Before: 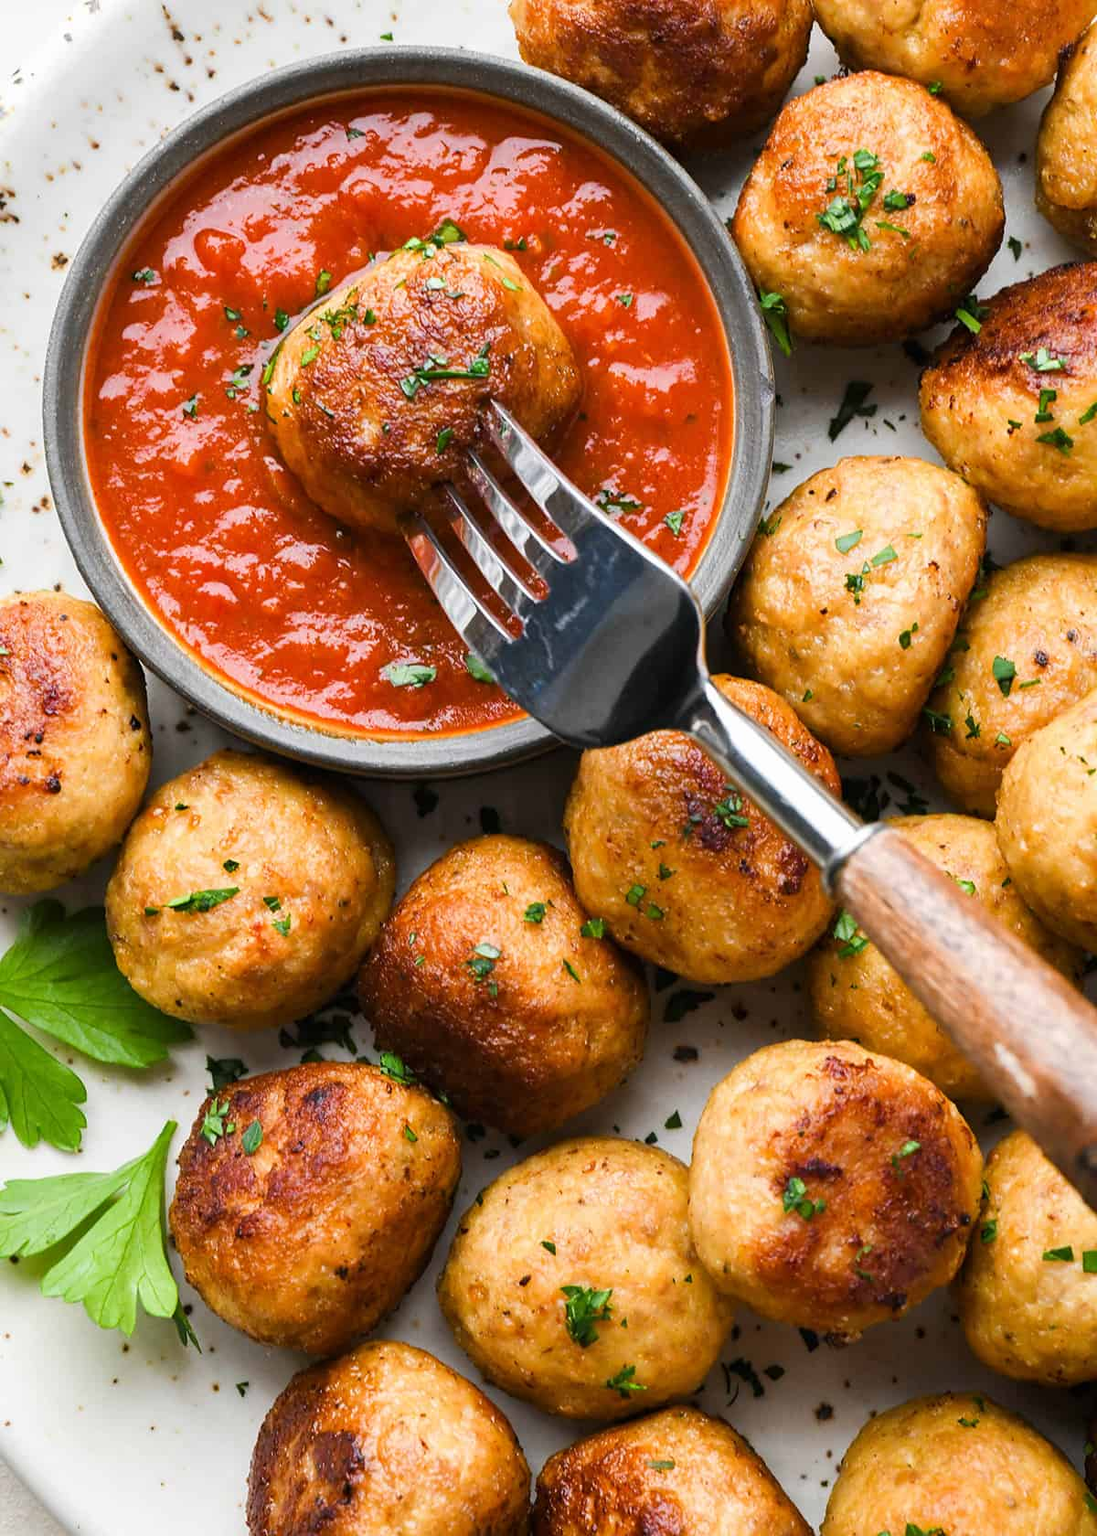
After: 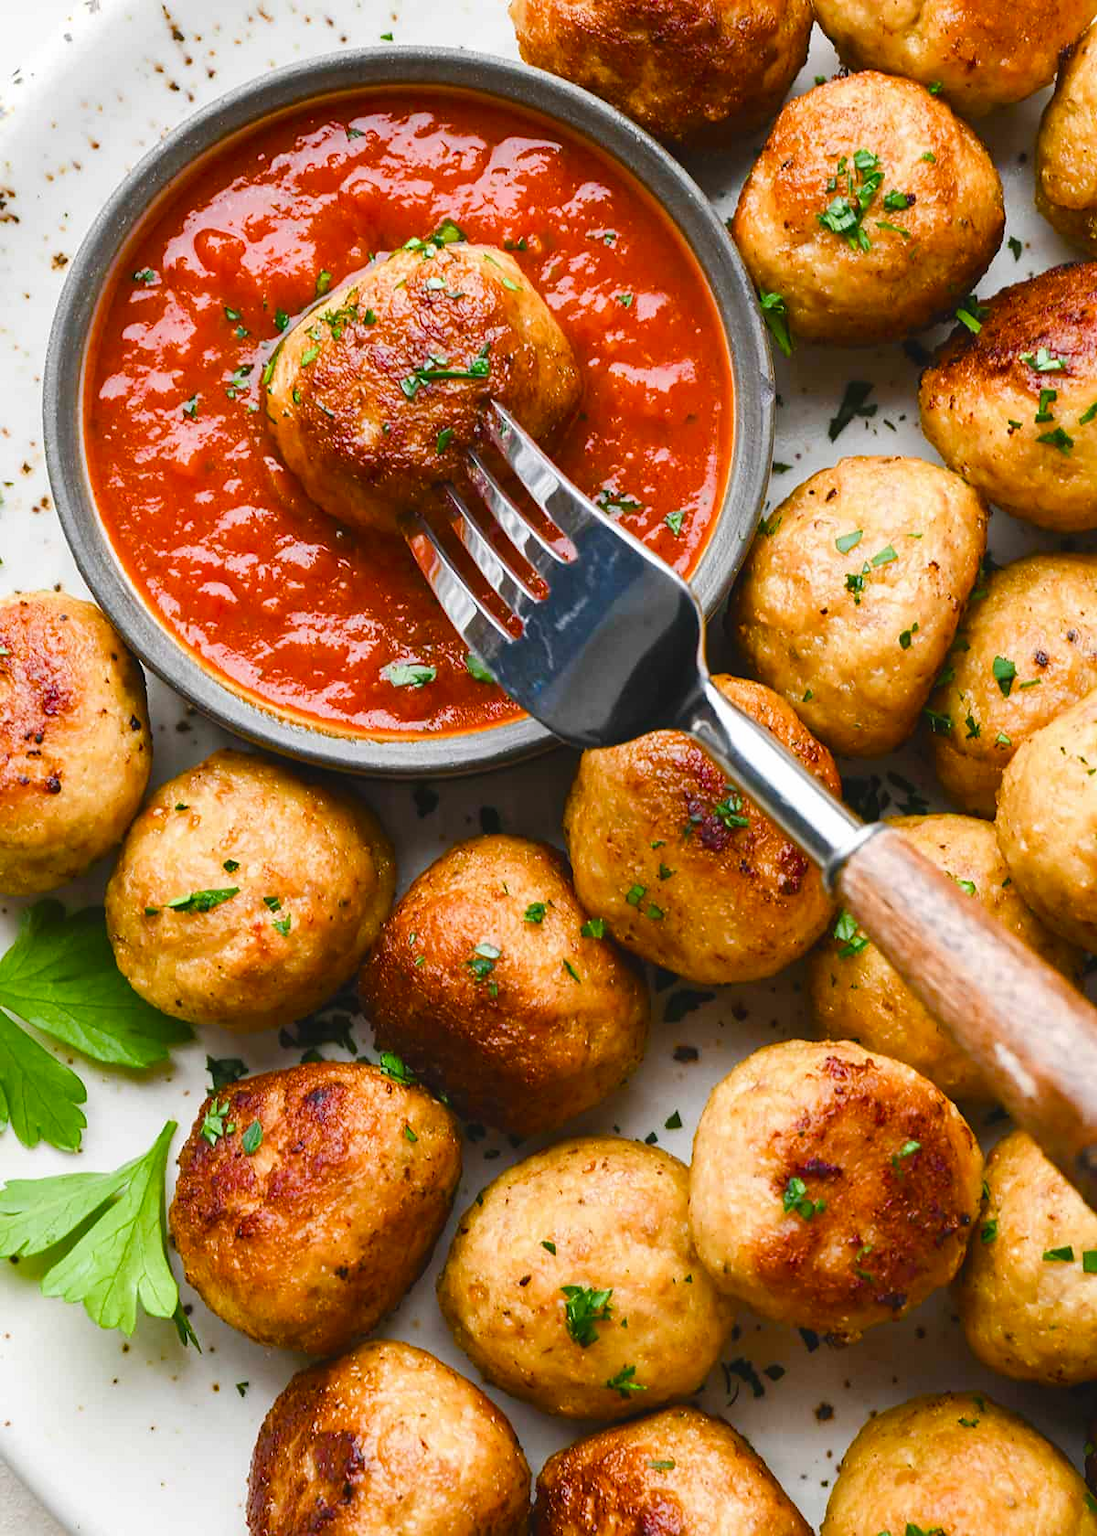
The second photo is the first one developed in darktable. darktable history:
color balance rgb: global offset › luminance 0.531%, perceptual saturation grading › global saturation 20%, perceptual saturation grading › highlights -25.768%, perceptual saturation grading › shadows 49.531%, global vibrance 10.018%
